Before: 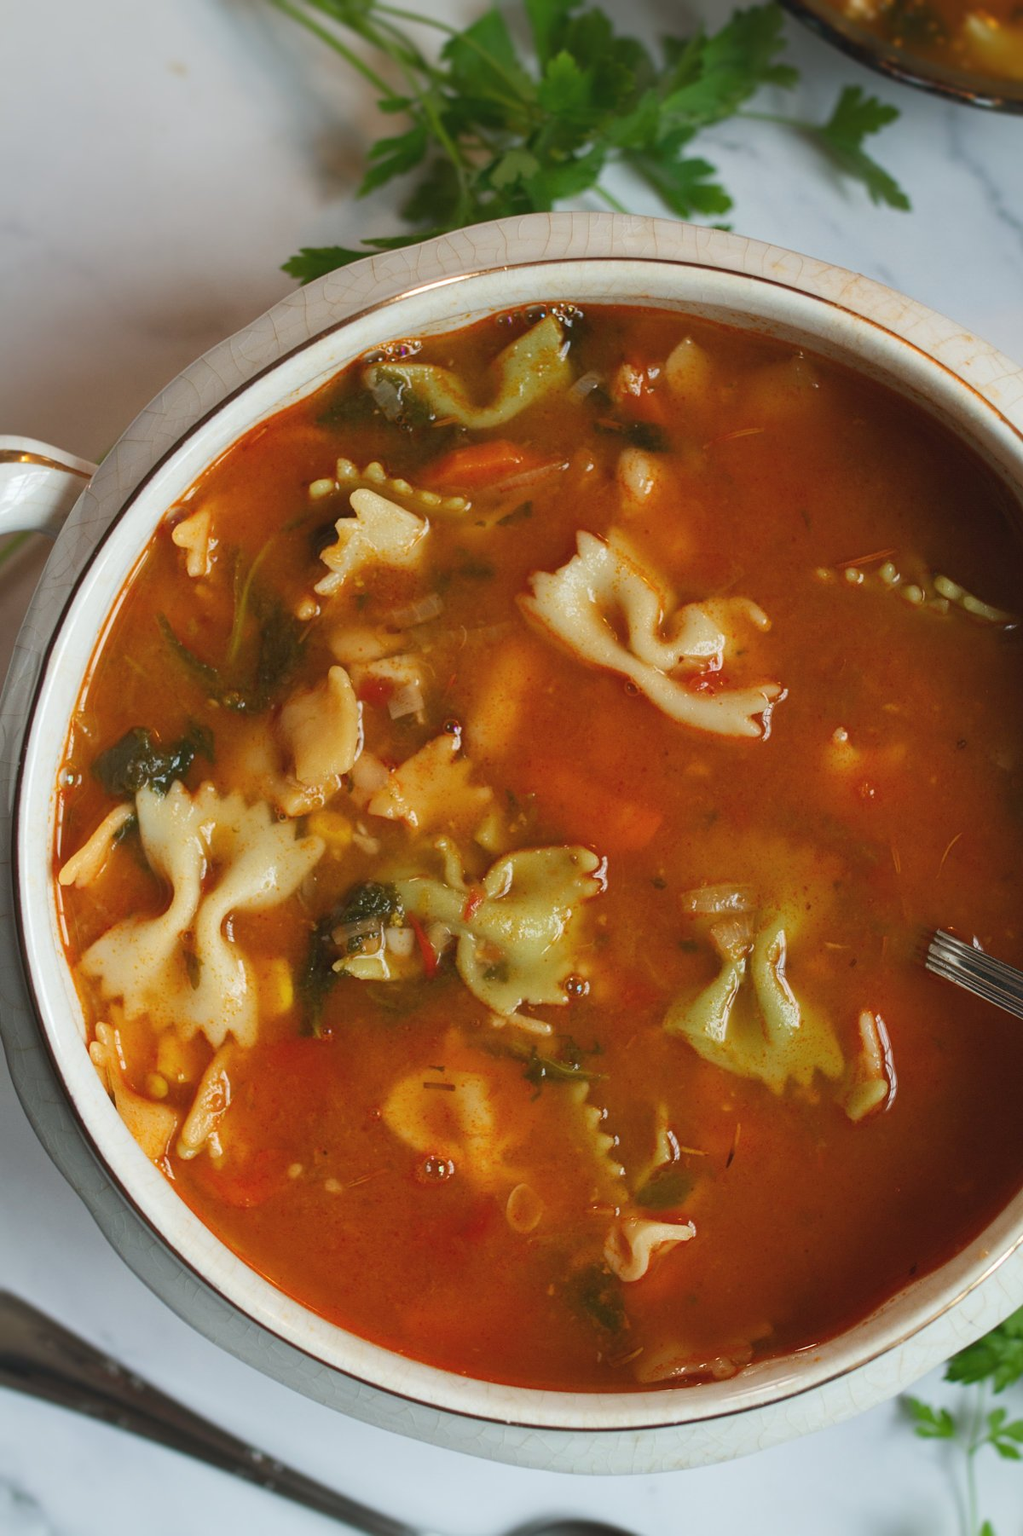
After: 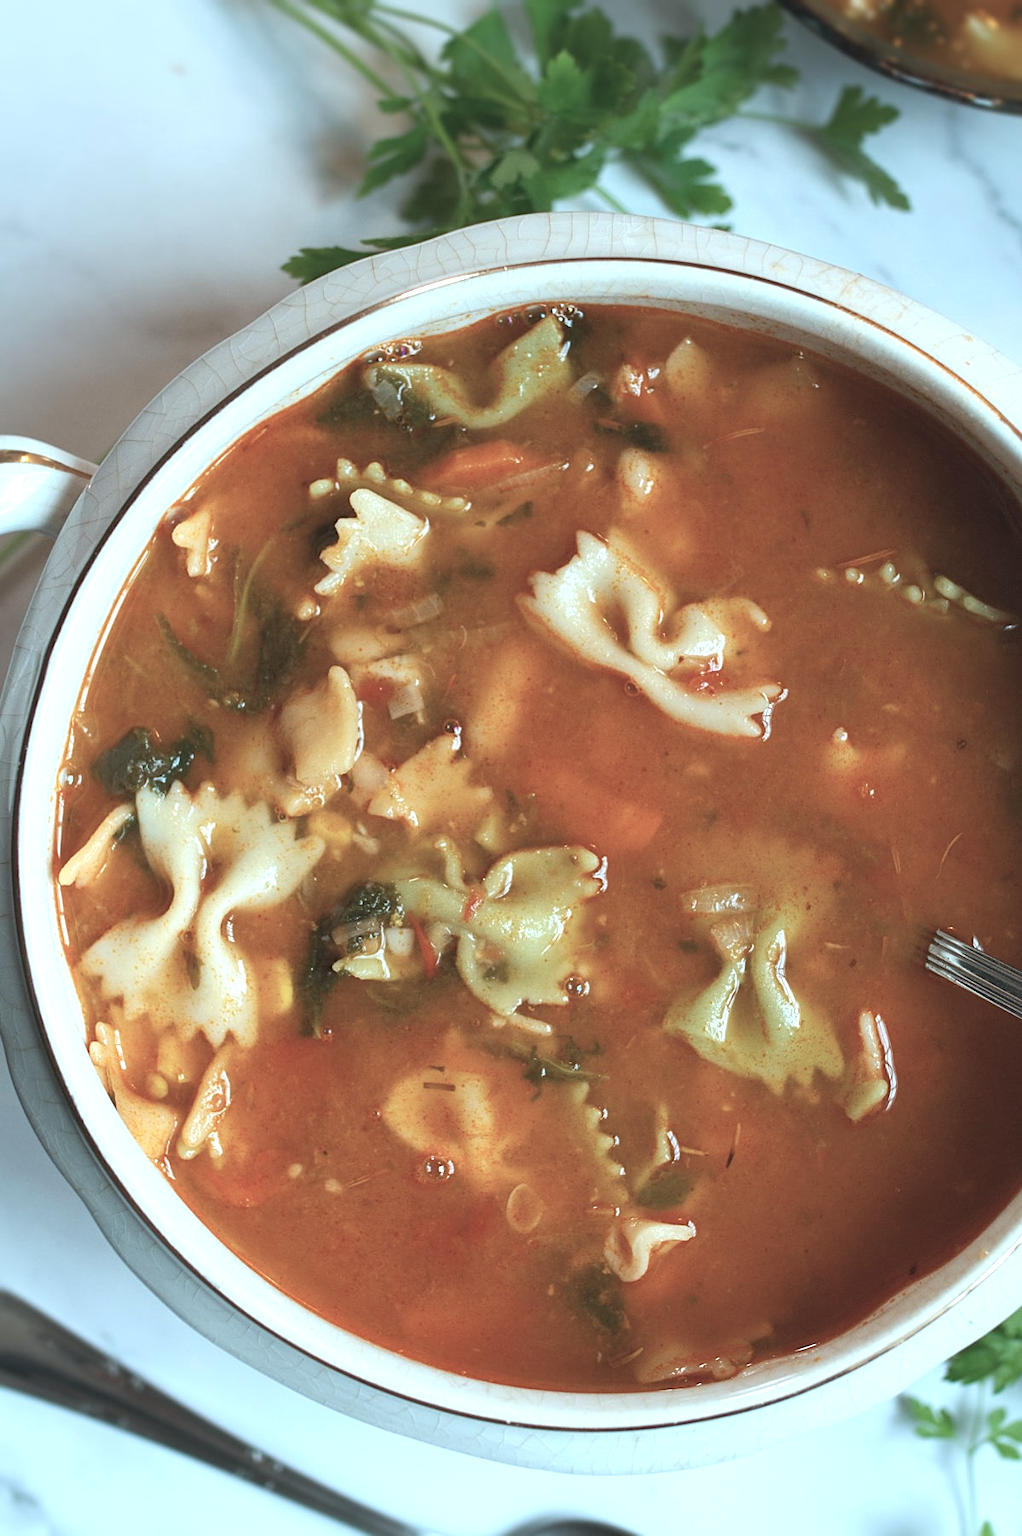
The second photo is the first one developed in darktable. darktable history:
sharpen: amount 0.2
color correction: highlights a* -12.64, highlights b* -18.1, saturation 0.7
exposure: black level correction 0, exposure 0.7 EV, compensate exposure bias true, compensate highlight preservation false
